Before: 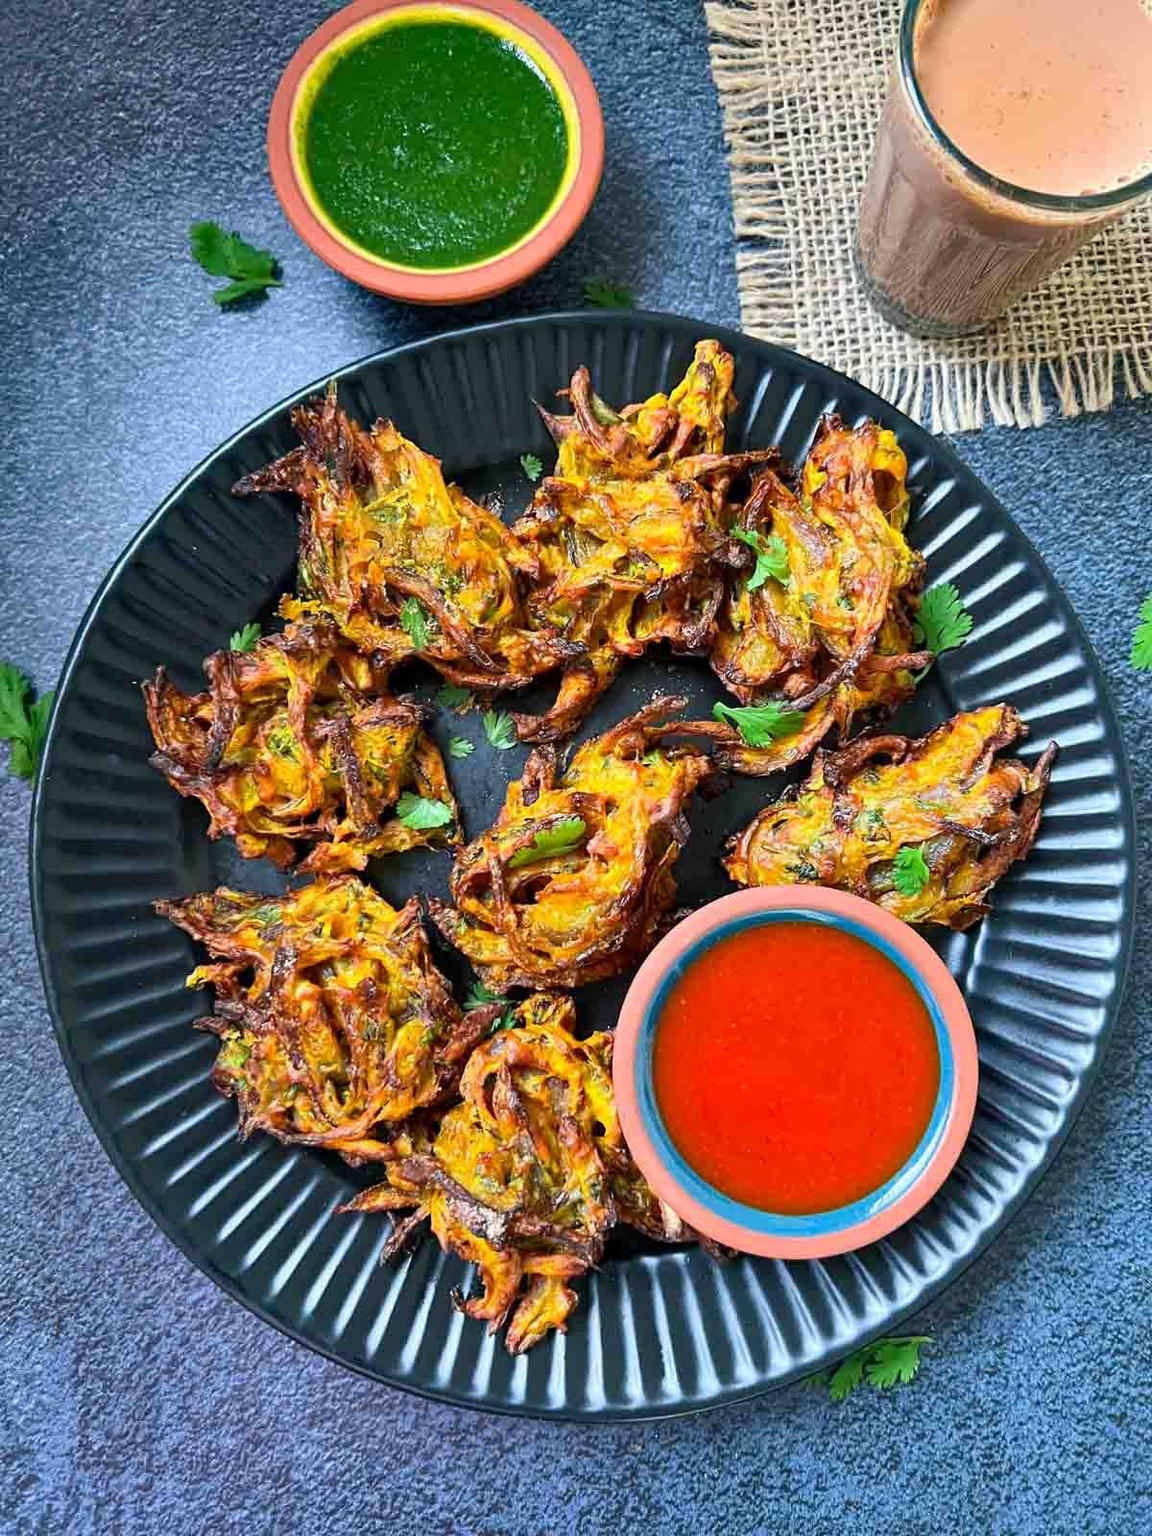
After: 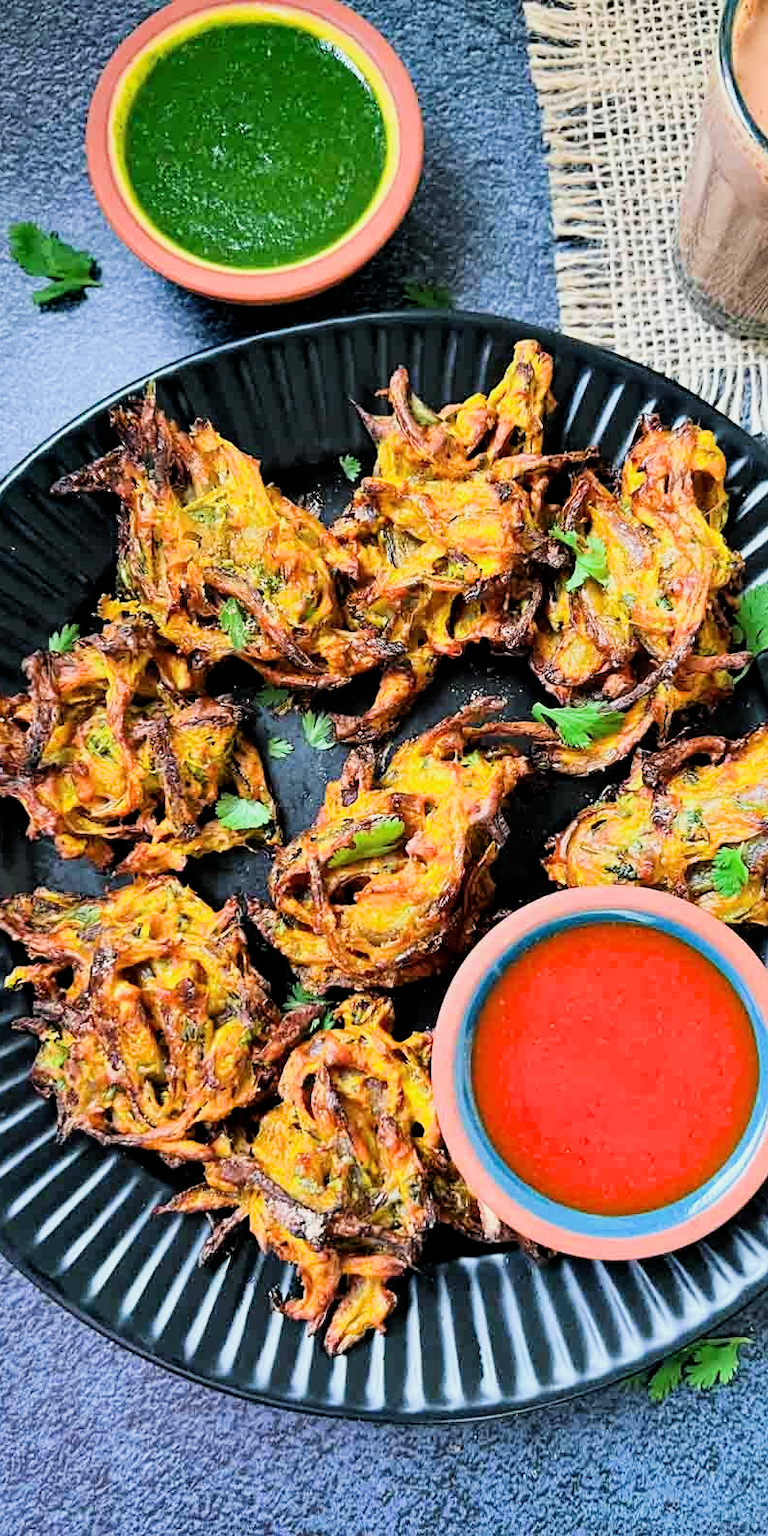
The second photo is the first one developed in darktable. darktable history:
exposure: exposure 0.493 EV, compensate highlight preservation false
filmic rgb: black relative exposure -5 EV, hardness 2.88, contrast 1.3
crop and rotate: left 15.754%, right 17.579%
